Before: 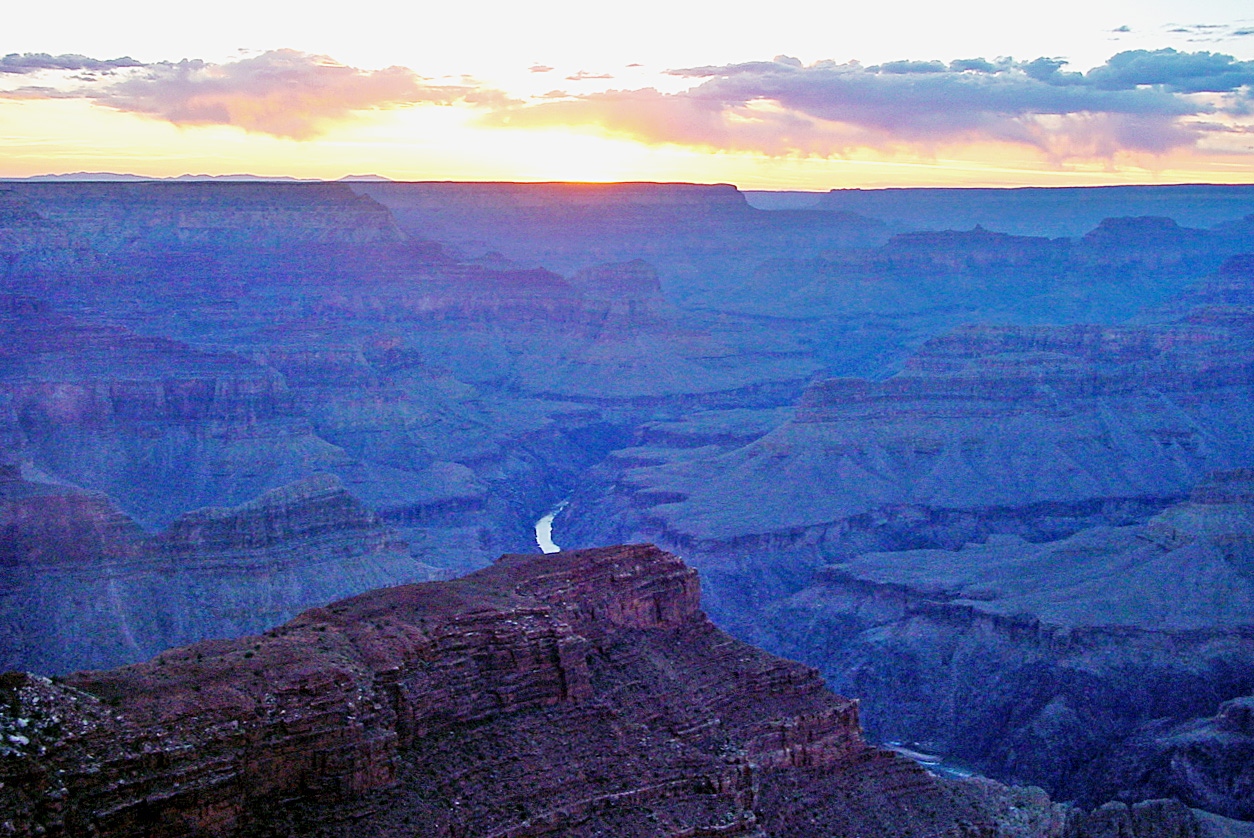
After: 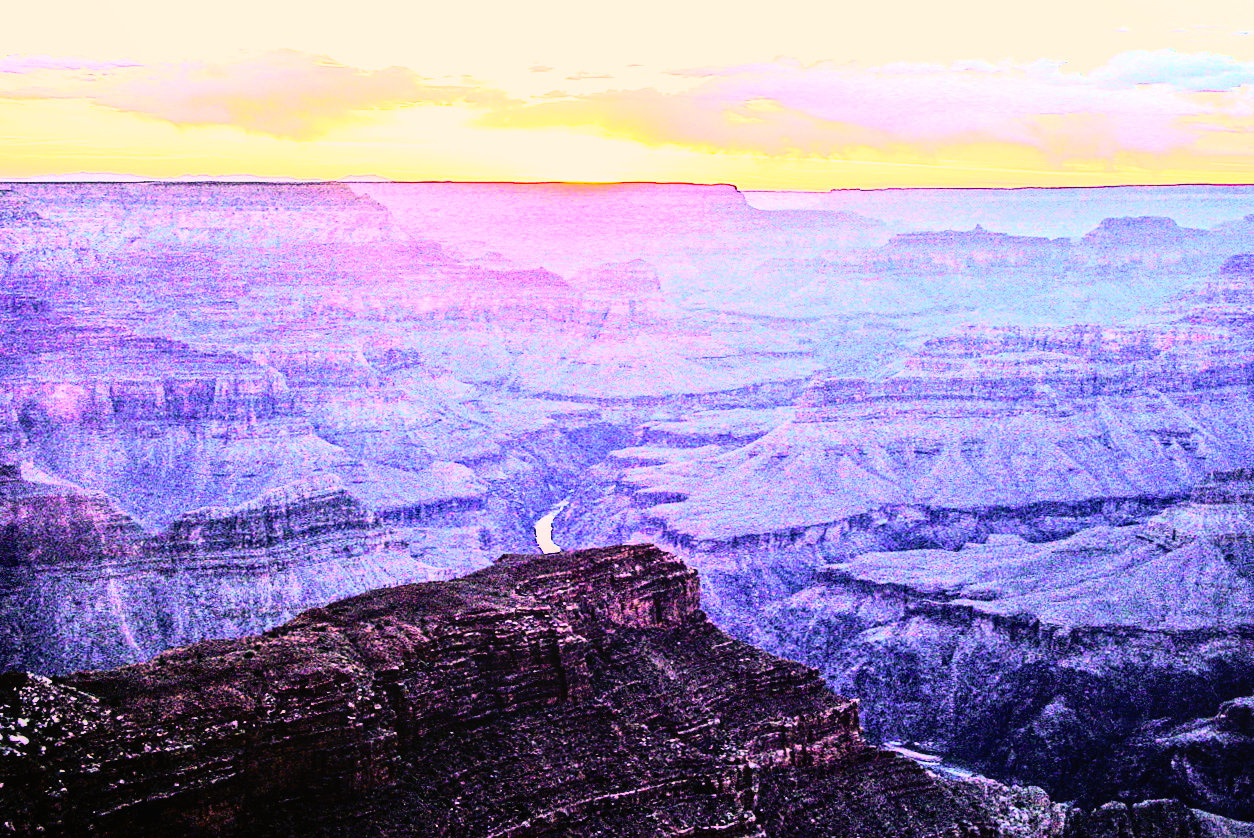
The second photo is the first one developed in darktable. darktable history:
contrast brightness saturation: contrast 0.14
local contrast: detail 110%
exposure: exposure 0.2 EV, compensate highlight preservation false
tone equalizer: -8 EV -0.75 EV, -7 EV -0.7 EV, -6 EV -0.6 EV, -5 EV -0.4 EV, -3 EV 0.4 EV, -2 EV 0.6 EV, -1 EV 0.7 EV, +0 EV 0.75 EV, edges refinement/feathering 500, mask exposure compensation -1.57 EV, preserve details no
color correction: highlights a* 21.16, highlights b* 19.61
rgb curve: curves: ch0 [(0, 0) (0.21, 0.15) (0.24, 0.21) (0.5, 0.75) (0.75, 0.96) (0.89, 0.99) (1, 1)]; ch1 [(0, 0.02) (0.21, 0.13) (0.25, 0.2) (0.5, 0.67) (0.75, 0.9) (0.89, 0.97) (1, 1)]; ch2 [(0, 0.02) (0.21, 0.13) (0.25, 0.2) (0.5, 0.67) (0.75, 0.9) (0.89, 0.97) (1, 1)], compensate middle gray true
haze removal: compatibility mode true, adaptive false
